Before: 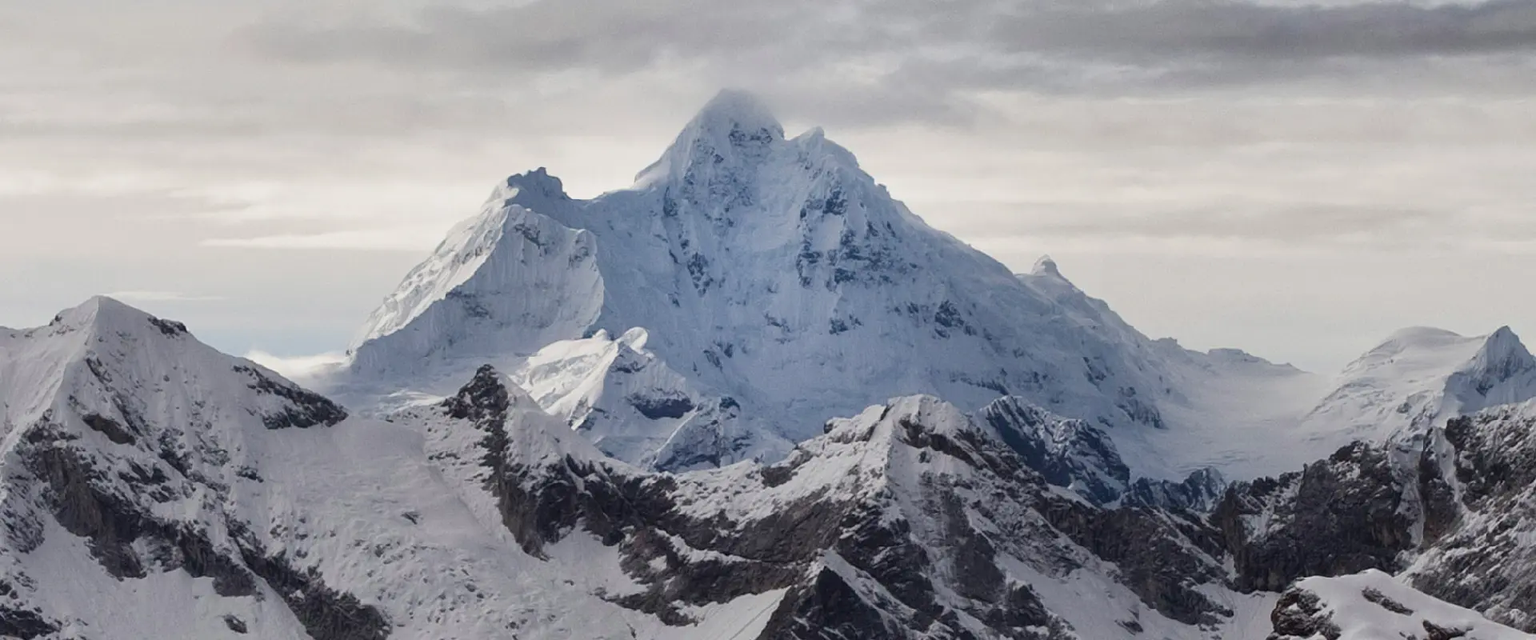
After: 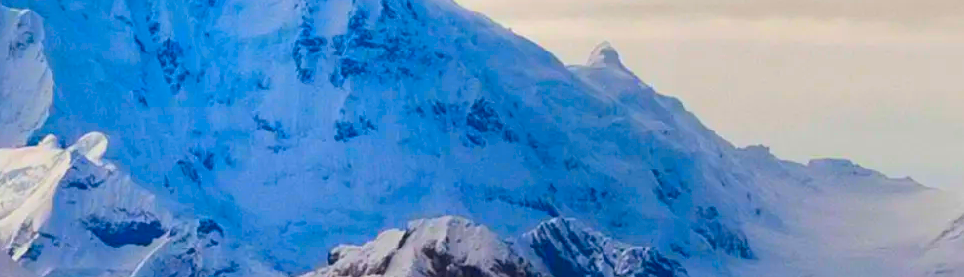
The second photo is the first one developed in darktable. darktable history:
crop: left 36.607%, top 34.735%, right 13.146%, bottom 30.611%
color correction: saturation 3
